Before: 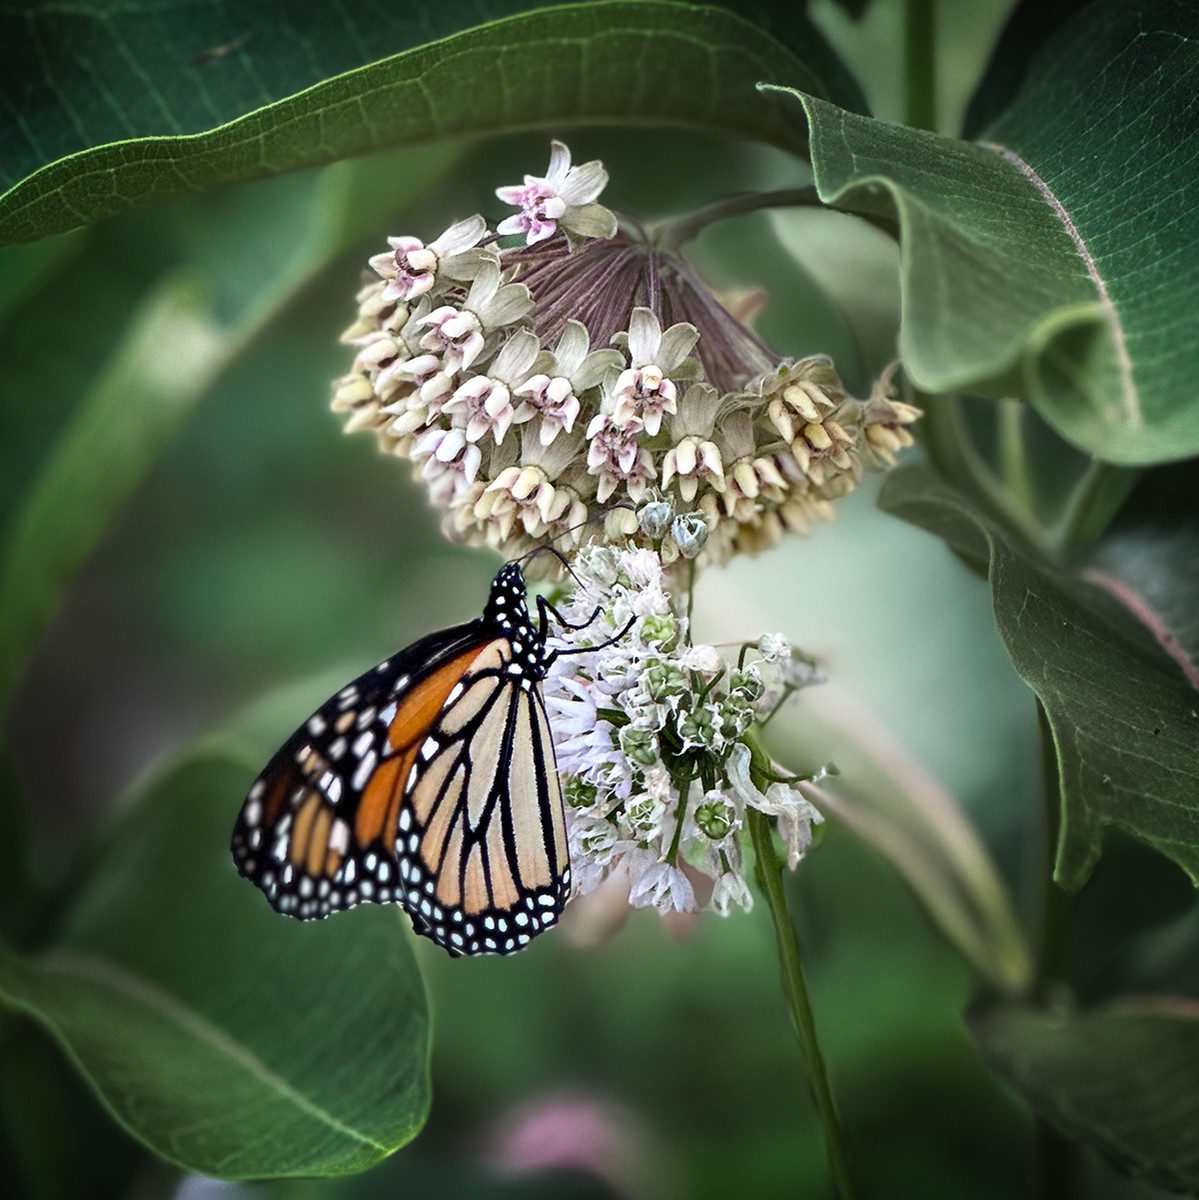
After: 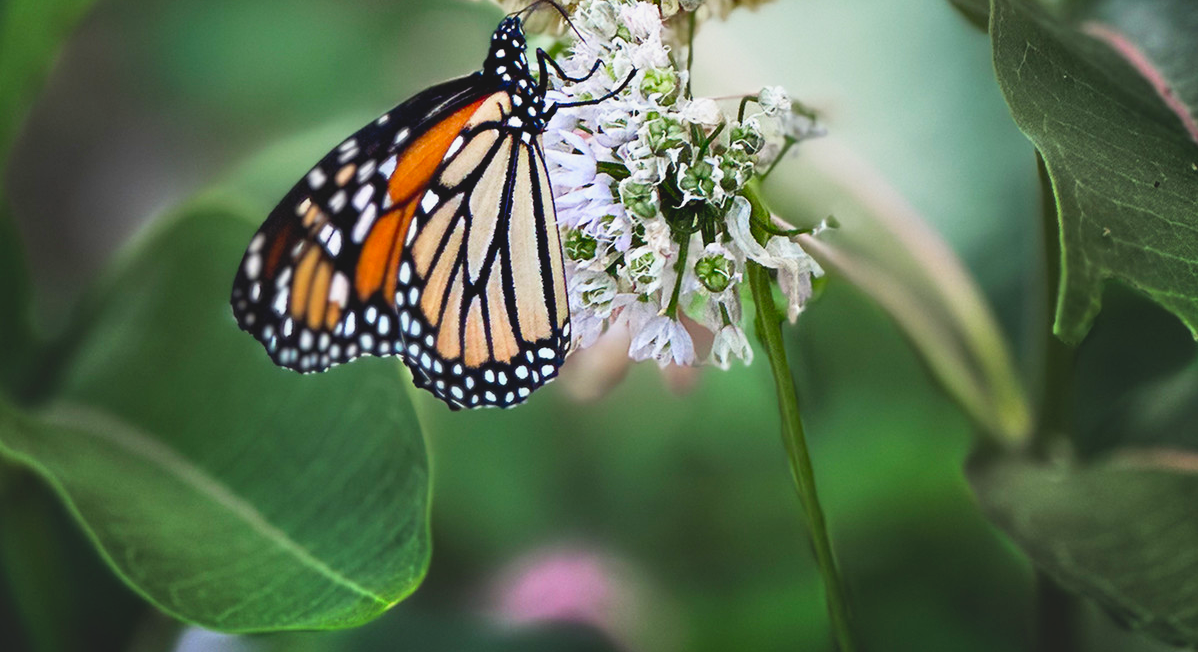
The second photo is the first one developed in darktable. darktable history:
color correction: highlights b* 0.004, saturation 1.15
tone equalizer: on, module defaults
contrast brightness saturation: contrast -0.094, brightness 0.05, saturation 0.084
crop and rotate: top 45.664%, right 0.075%
tone curve: curves: ch0 [(0, 0.036) (0.119, 0.115) (0.461, 0.479) (0.715, 0.767) (0.817, 0.865) (1, 0.998)]; ch1 [(0, 0) (0.377, 0.416) (0.44, 0.478) (0.487, 0.498) (0.514, 0.525) (0.538, 0.552) (0.67, 0.688) (1, 1)]; ch2 [(0, 0) (0.38, 0.405) (0.463, 0.445) (0.492, 0.486) (0.524, 0.541) (0.578, 0.59) (0.653, 0.658) (1, 1)], preserve colors none
shadows and highlights: shadows color adjustment 99.16%, highlights color adjustment 0.516%, soften with gaussian
